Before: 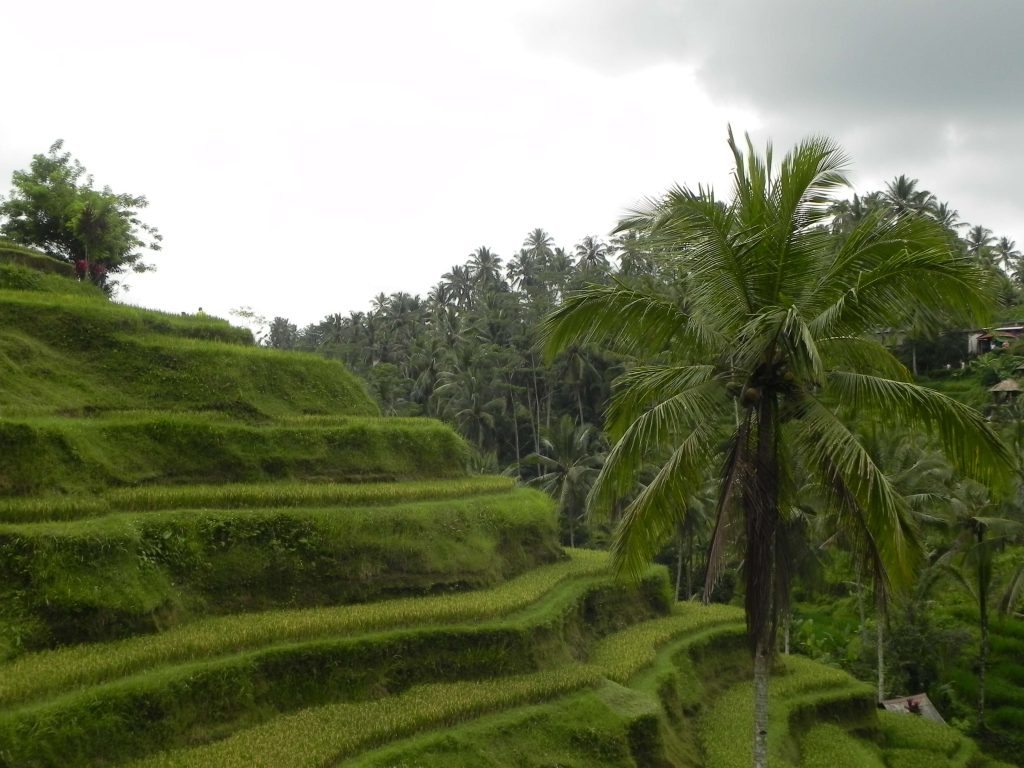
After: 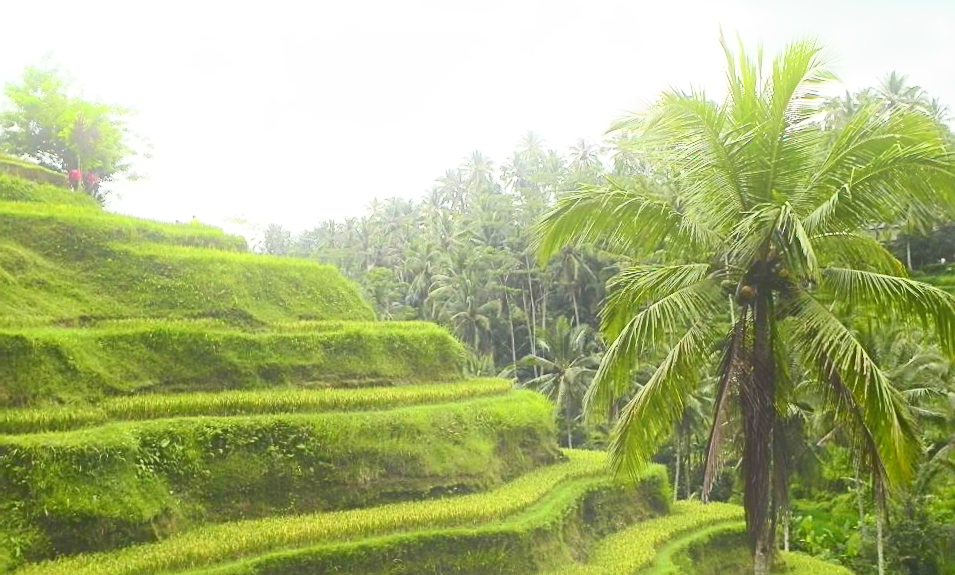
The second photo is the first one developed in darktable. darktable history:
crop and rotate: angle 0.03°, top 11.643%, right 5.651%, bottom 11.189%
exposure: black level correction 0, exposure 1.9 EV, compensate highlight preservation false
rotate and perspective: rotation -1°, crop left 0.011, crop right 0.989, crop top 0.025, crop bottom 0.975
sharpen: on, module defaults
color balance rgb: perceptual saturation grading › global saturation 3.7%, global vibrance 5.56%, contrast 3.24%
tone curve: curves: ch0 [(0, 0.148) (0.191, 0.225) (0.712, 0.695) (0.864, 0.797) (1, 0.839)]
bloom: threshold 82.5%, strength 16.25%
